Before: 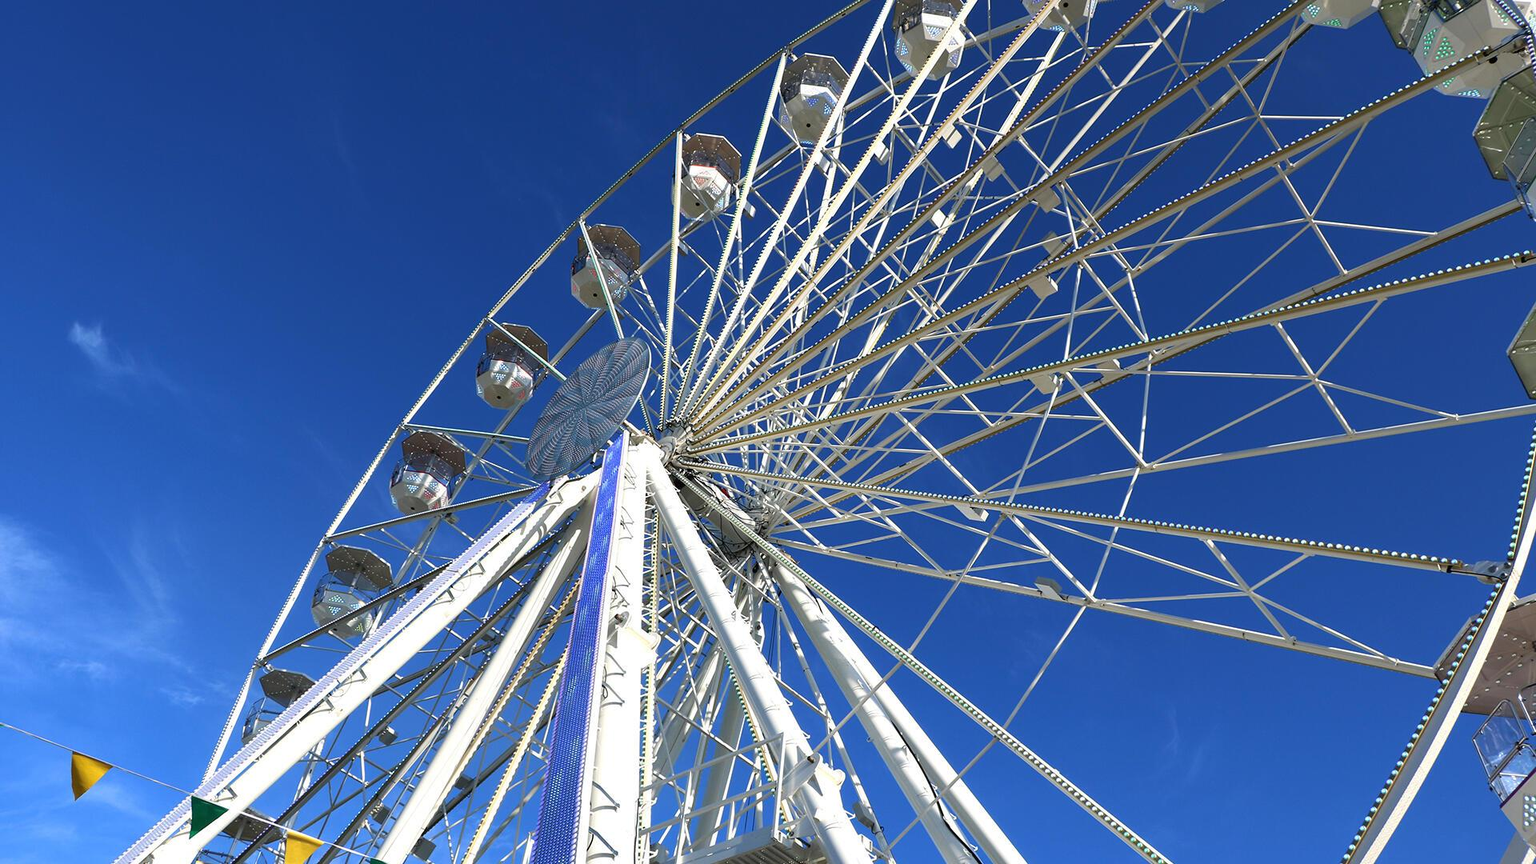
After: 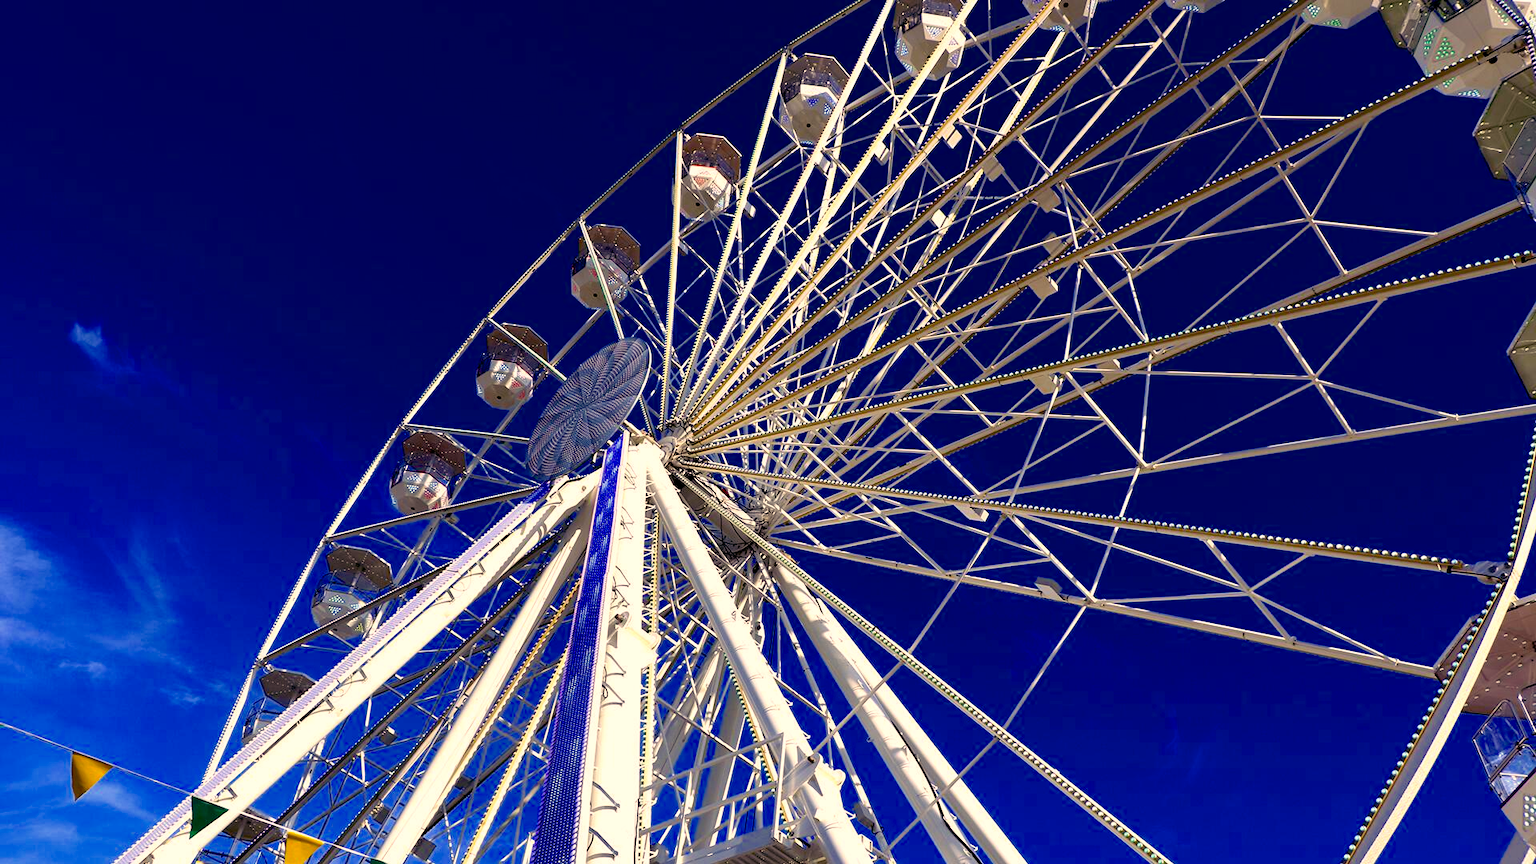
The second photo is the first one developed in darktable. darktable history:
exposure: black level correction 0.013, compensate exposure bias true, compensate highlight preservation false
color correction: highlights a* 11.53, highlights b* 11.98
color balance rgb: shadows lift › chroma 6.39%, shadows lift › hue 303.37°, highlights gain › luminance 6.287%, highlights gain › chroma 1.297%, highlights gain › hue 90.76°, perceptual saturation grading › global saturation 19.577%, global vibrance 16.297%, saturation formula JzAzBz (2021)
